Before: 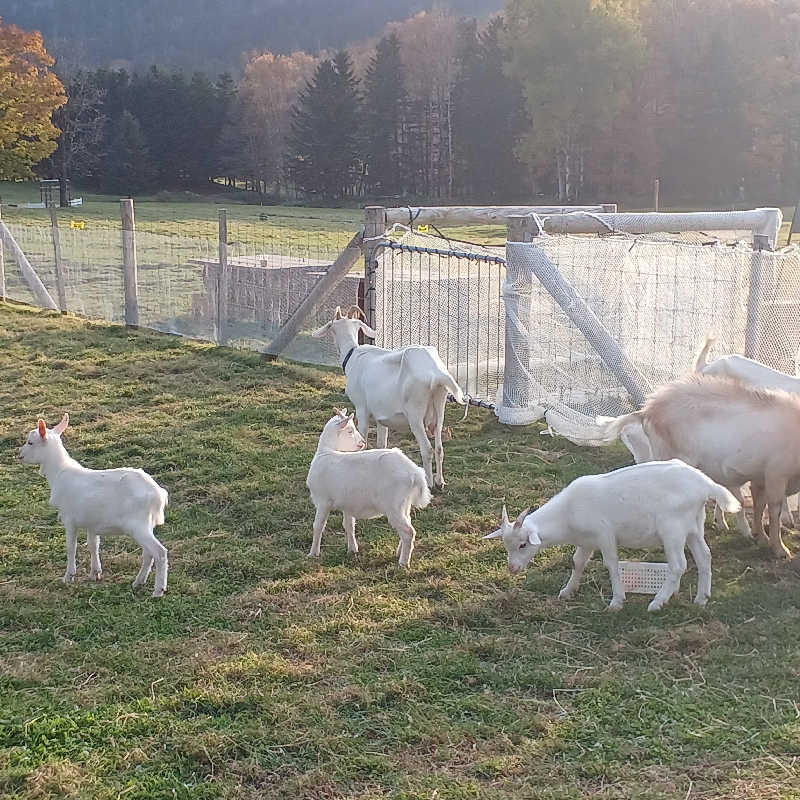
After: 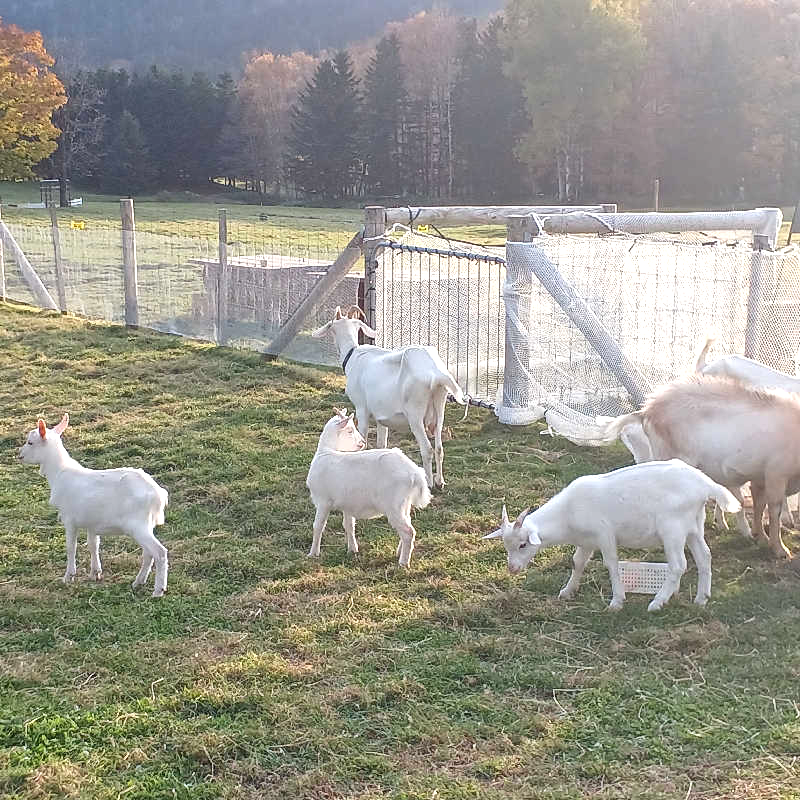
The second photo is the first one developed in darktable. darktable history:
exposure: exposure 0.496 EV, compensate highlight preservation false
shadows and highlights: shadows 37.27, highlights -28.18, soften with gaussian
